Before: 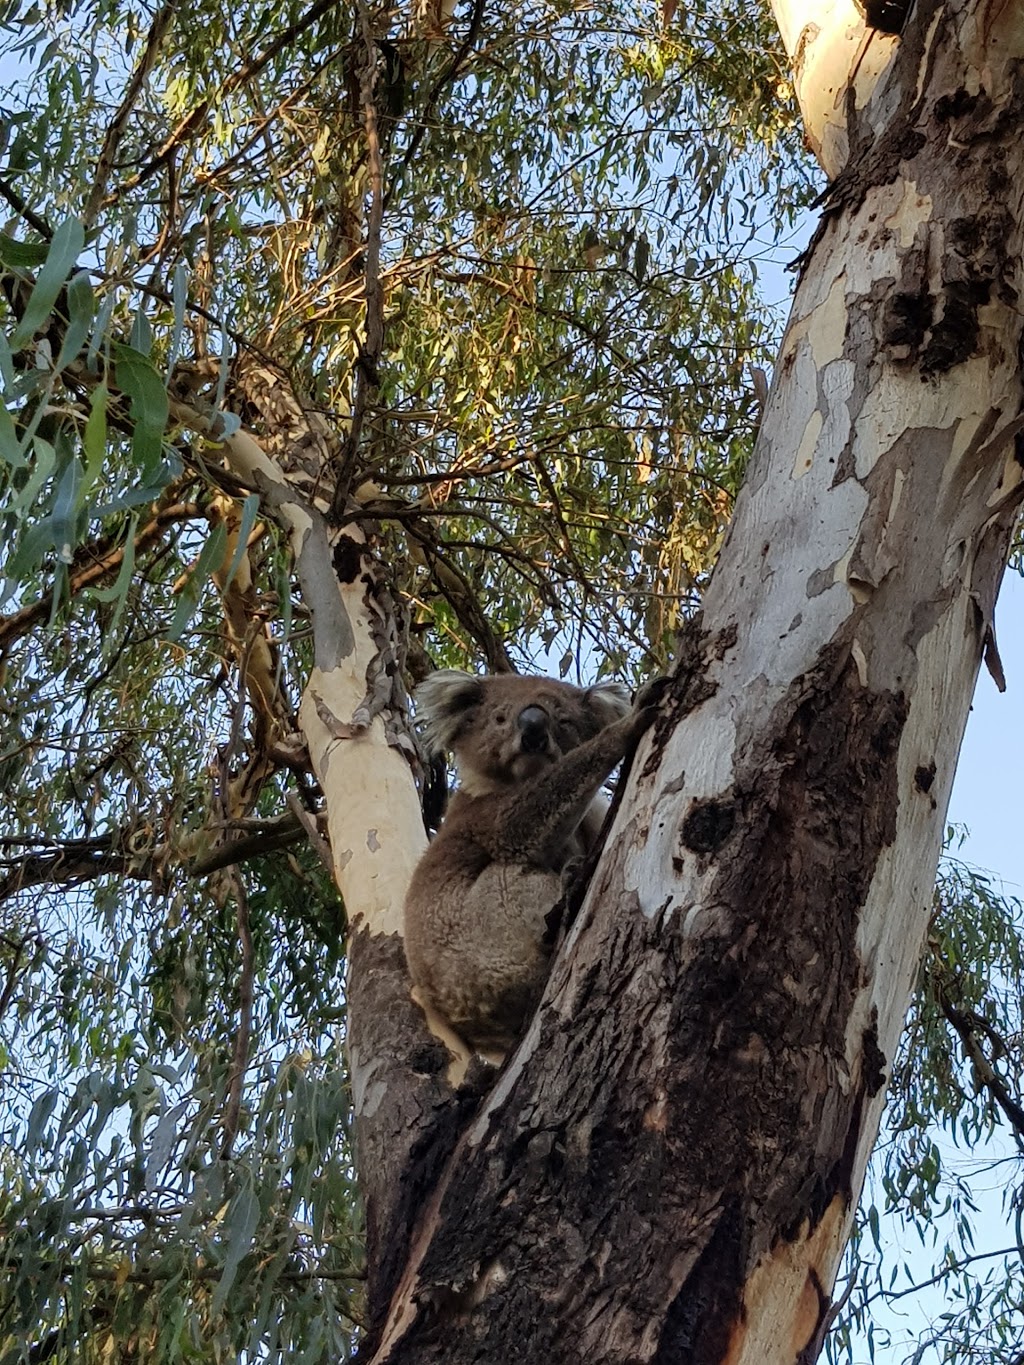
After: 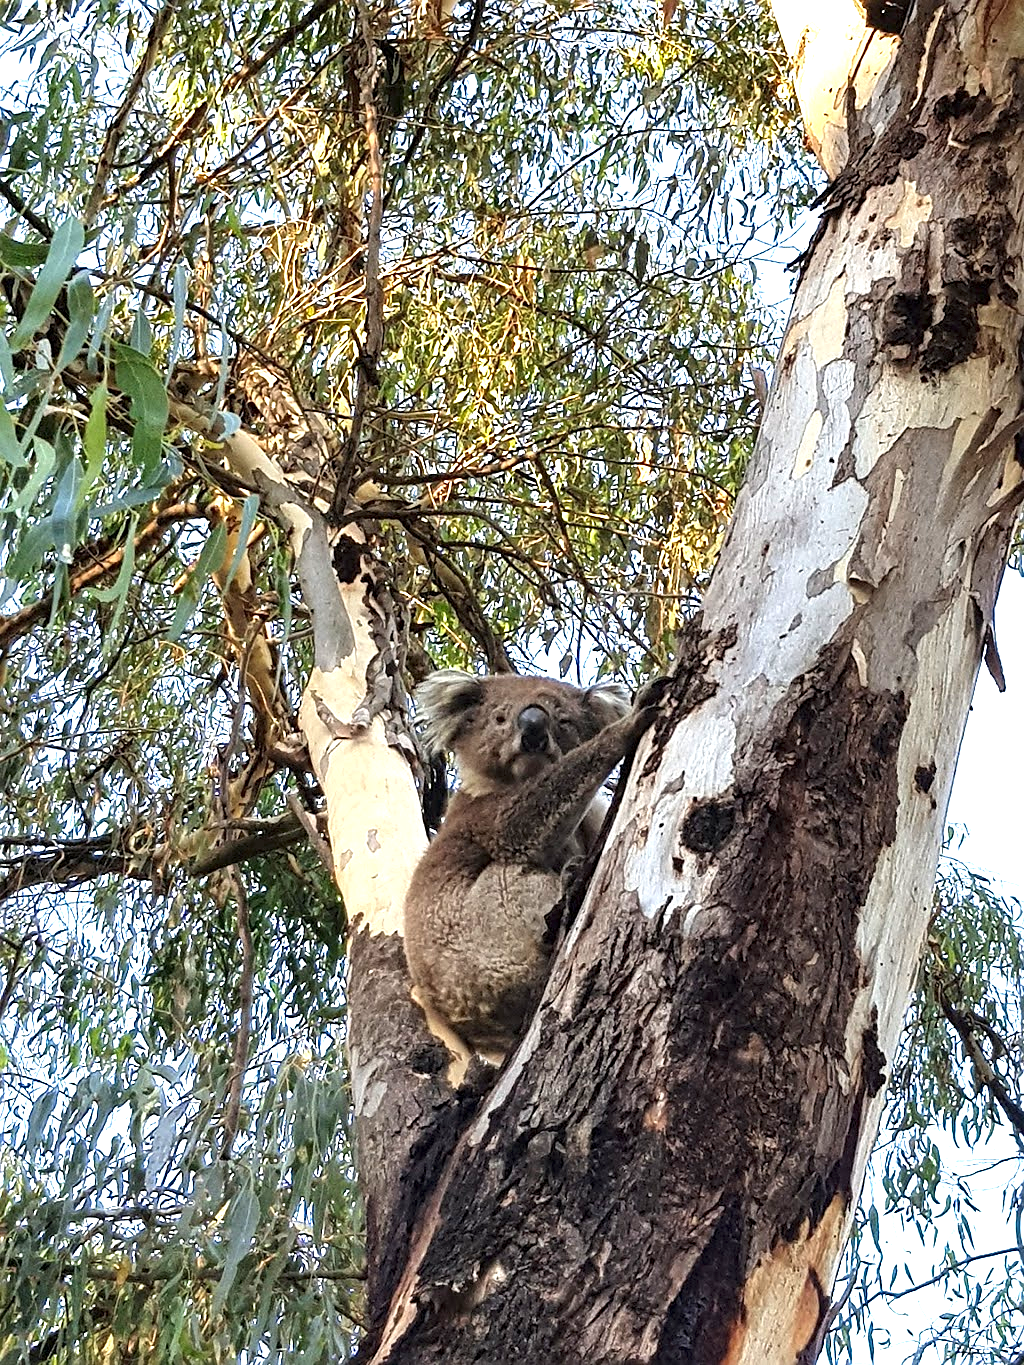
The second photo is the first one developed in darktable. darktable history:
exposure: black level correction 0, exposure 1.393 EV, compensate highlight preservation false
sharpen: on, module defaults
